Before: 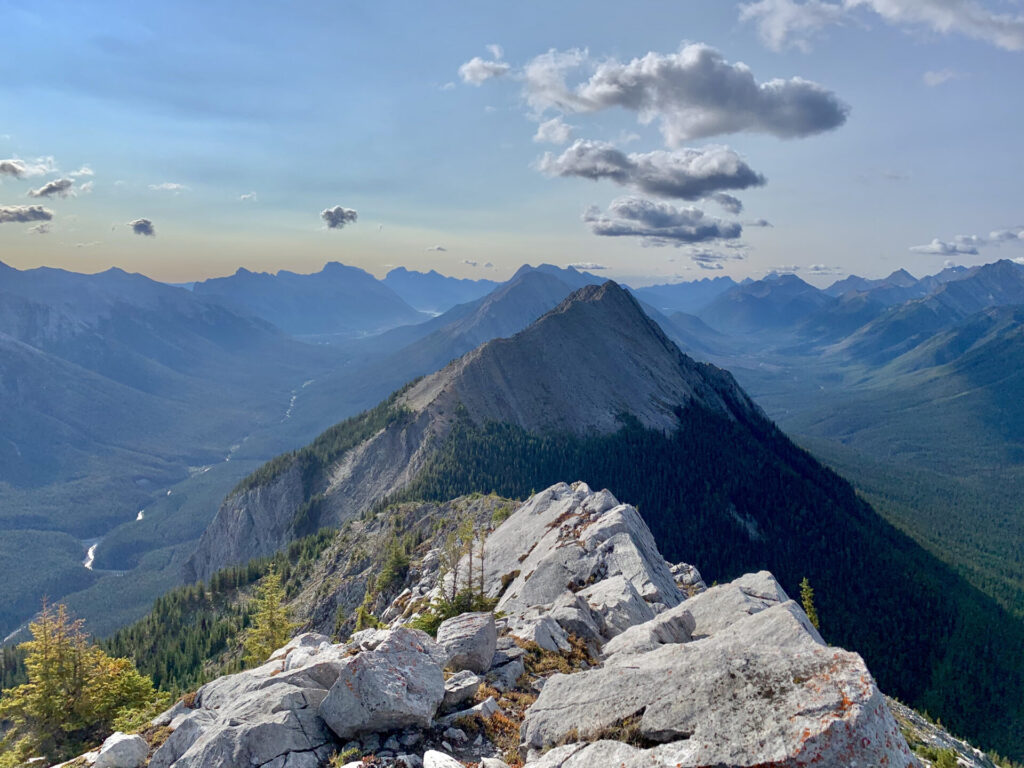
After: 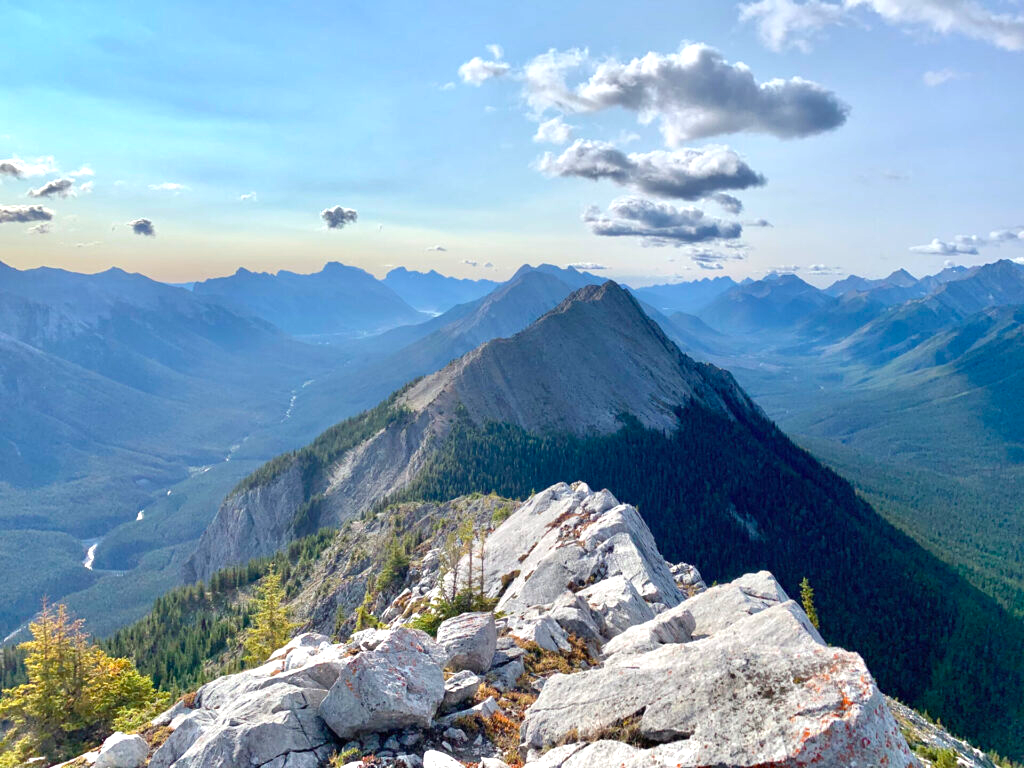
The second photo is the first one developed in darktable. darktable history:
exposure: black level correction 0, exposure 0.694 EV, compensate exposure bias true, compensate highlight preservation false
shadows and highlights: shadows 36.64, highlights -27.35, soften with gaussian
